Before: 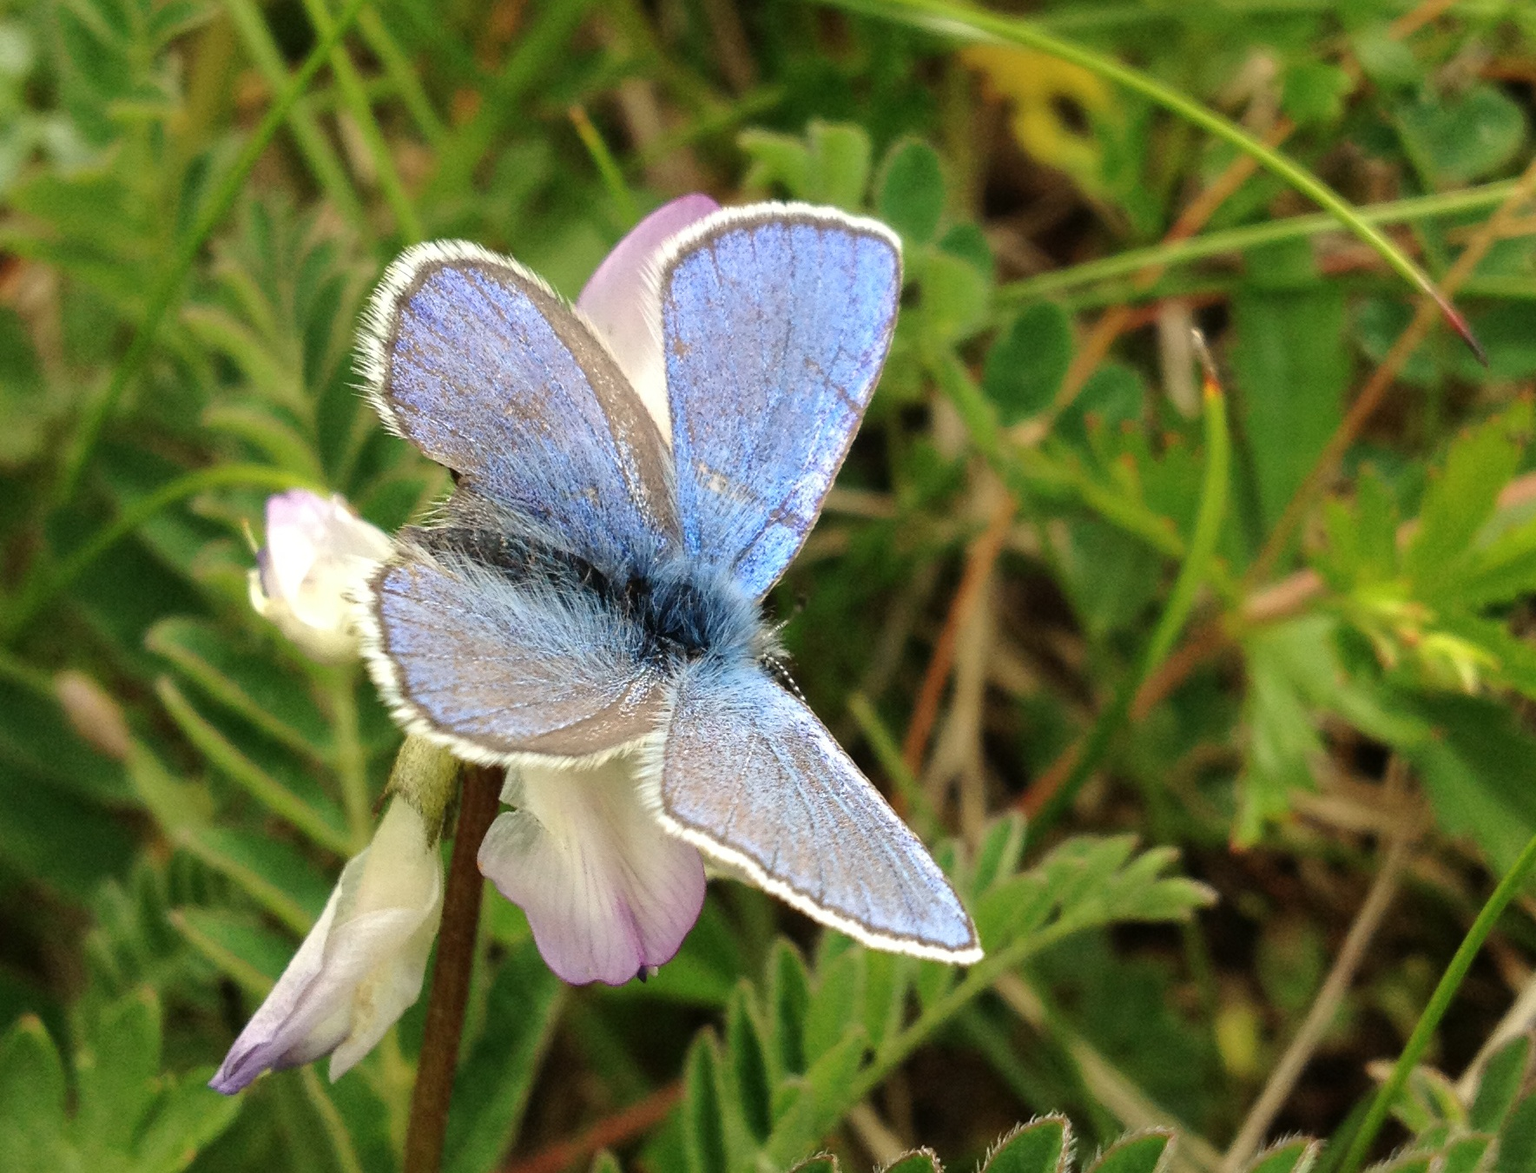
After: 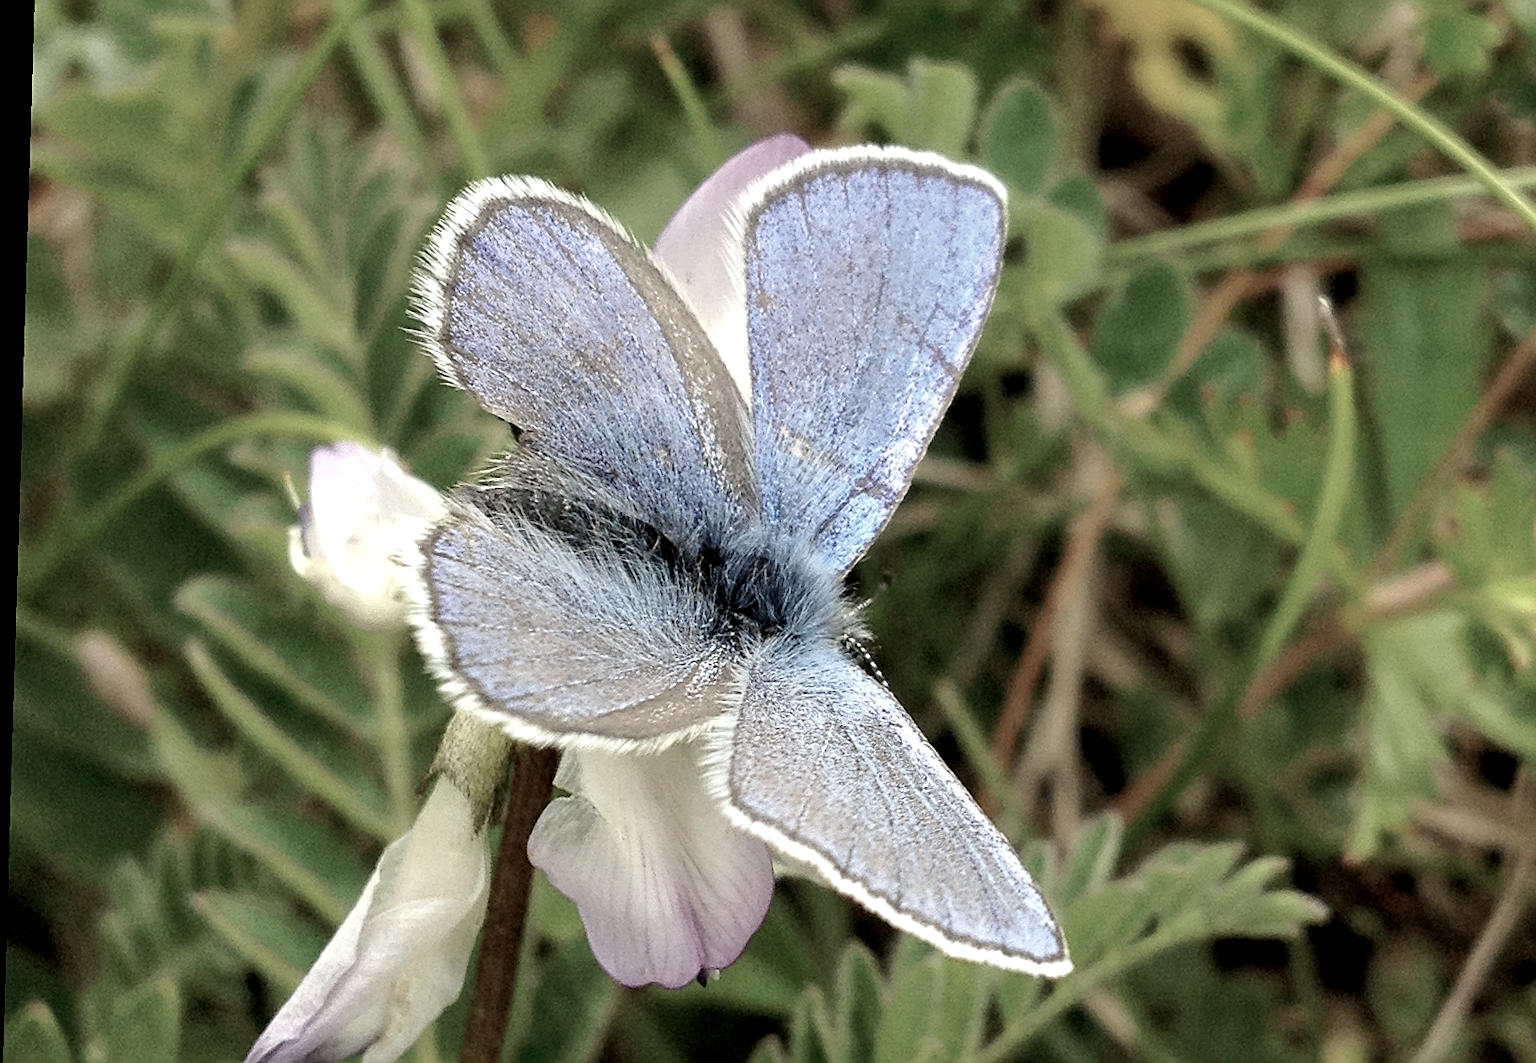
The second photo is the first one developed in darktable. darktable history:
rotate and perspective: rotation 1.72°, automatic cropping off
white balance: red 0.986, blue 1.01
crop: top 7.49%, right 9.717%, bottom 11.943%
sharpen: on, module defaults
exposure: black level correction 0.007, exposure 0.159 EV, compensate highlight preservation false
color correction: saturation 0.5
